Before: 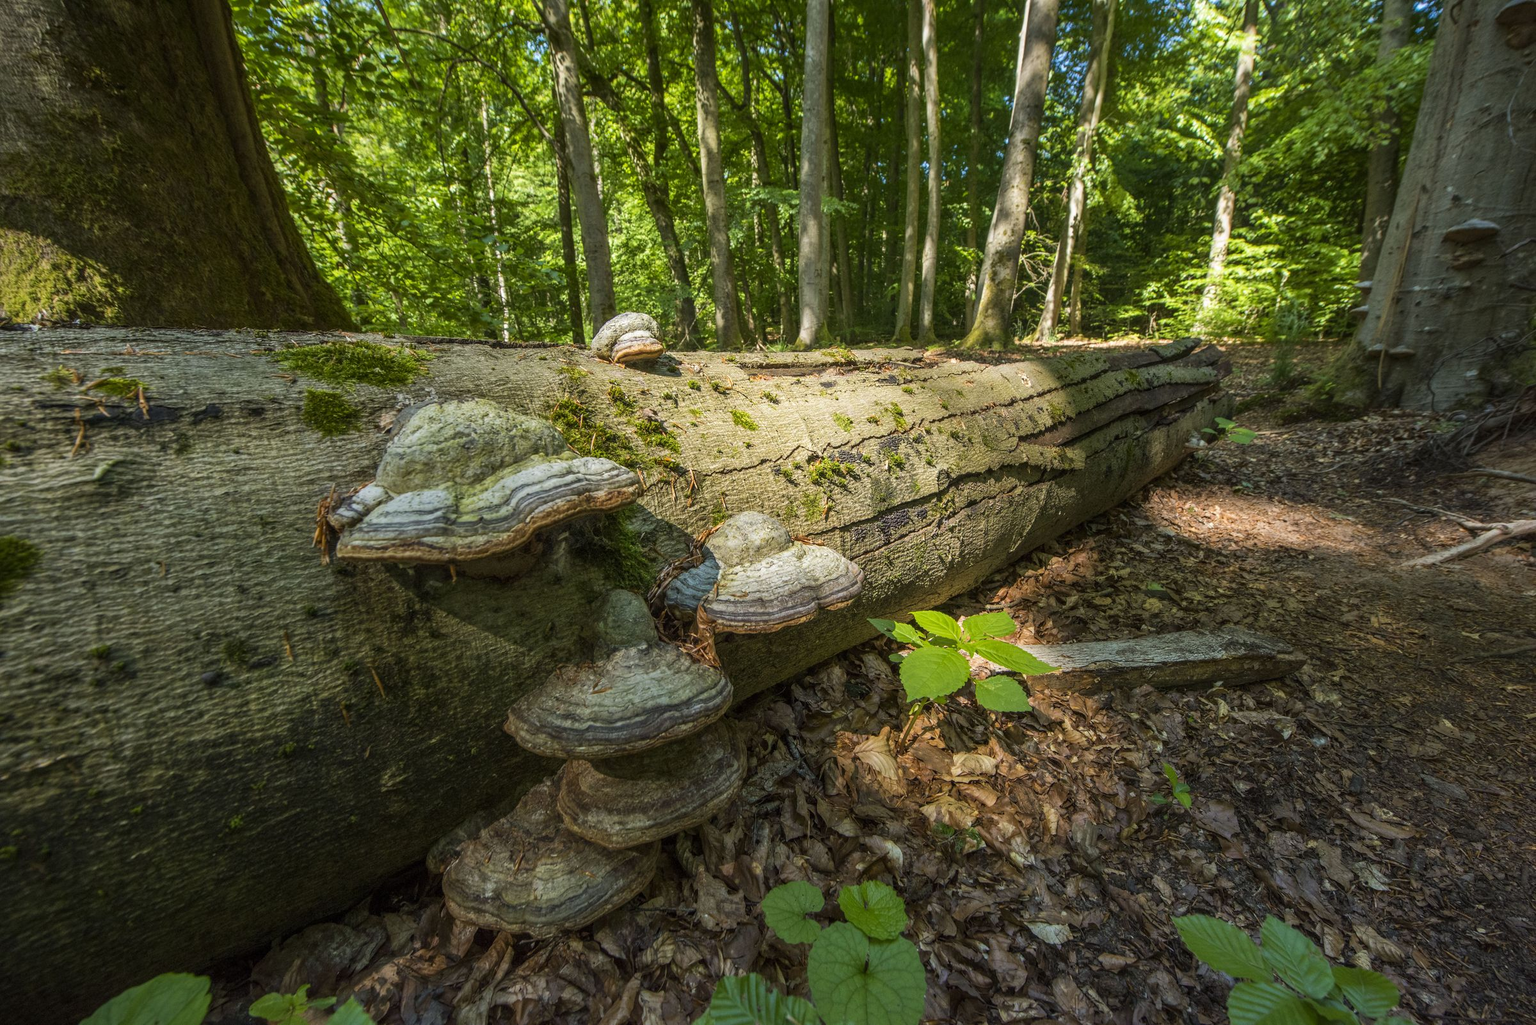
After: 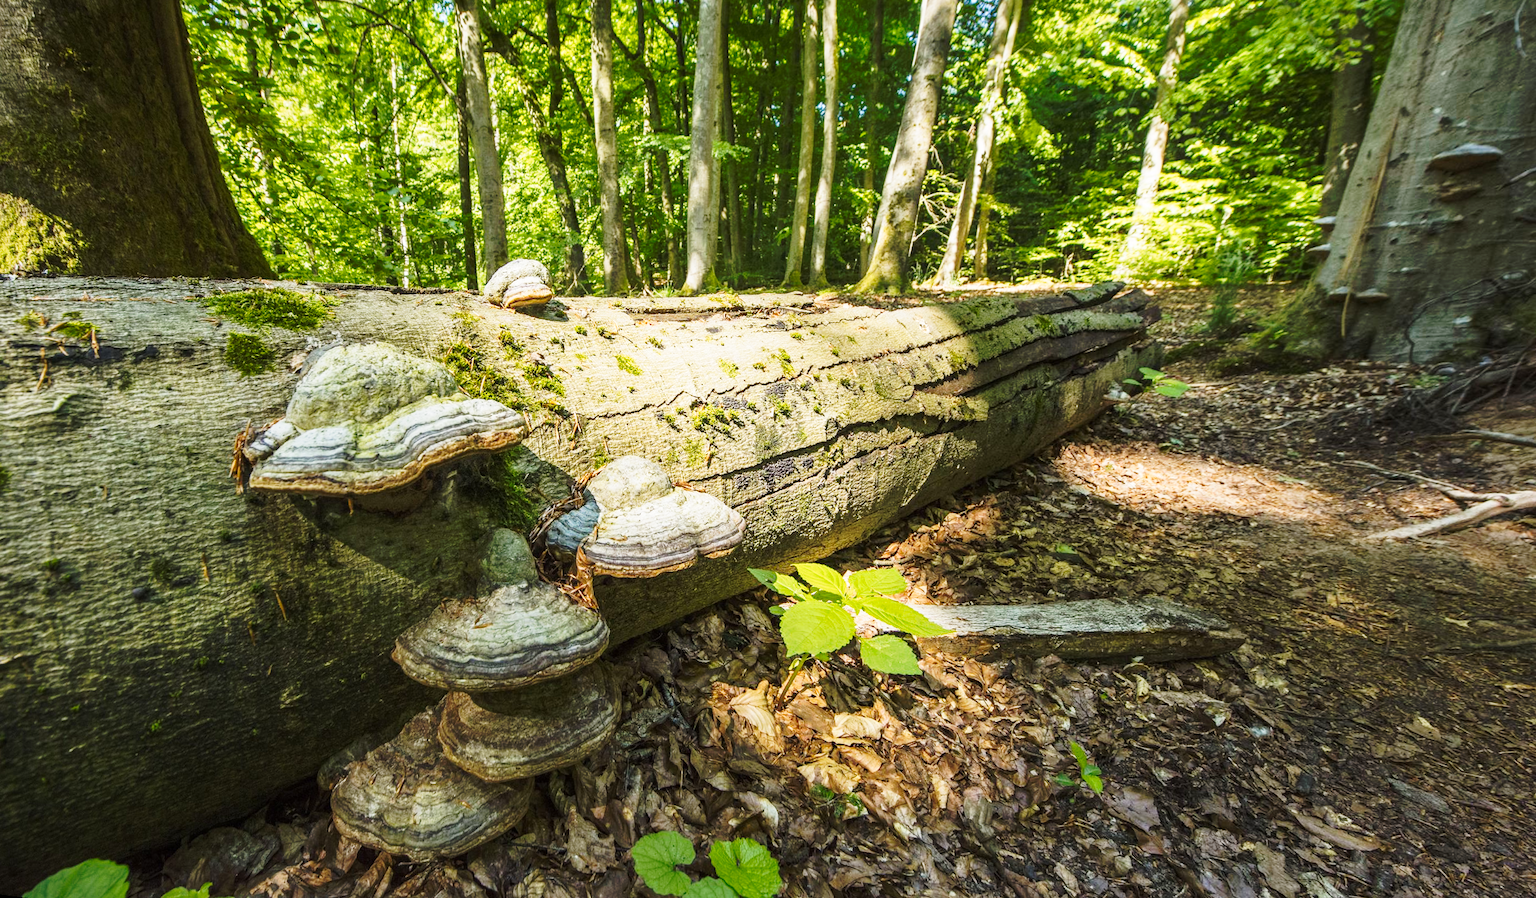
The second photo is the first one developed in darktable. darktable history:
tone curve: curves: ch0 [(0, 0) (0.003, 0.003) (0.011, 0.013) (0.025, 0.029) (0.044, 0.052) (0.069, 0.082) (0.1, 0.118) (0.136, 0.161) (0.177, 0.21) (0.224, 0.27) (0.277, 0.38) (0.335, 0.49) (0.399, 0.594) (0.468, 0.692) (0.543, 0.794) (0.623, 0.857) (0.709, 0.919) (0.801, 0.955) (0.898, 0.978) (1, 1)], preserve colors none
rotate and perspective: rotation 1.69°, lens shift (vertical) -0.023, lens shift (horizontal) -0.291, crop left 0.025, crop right 0.988, crop top 0.092, crop bottom 0.842
